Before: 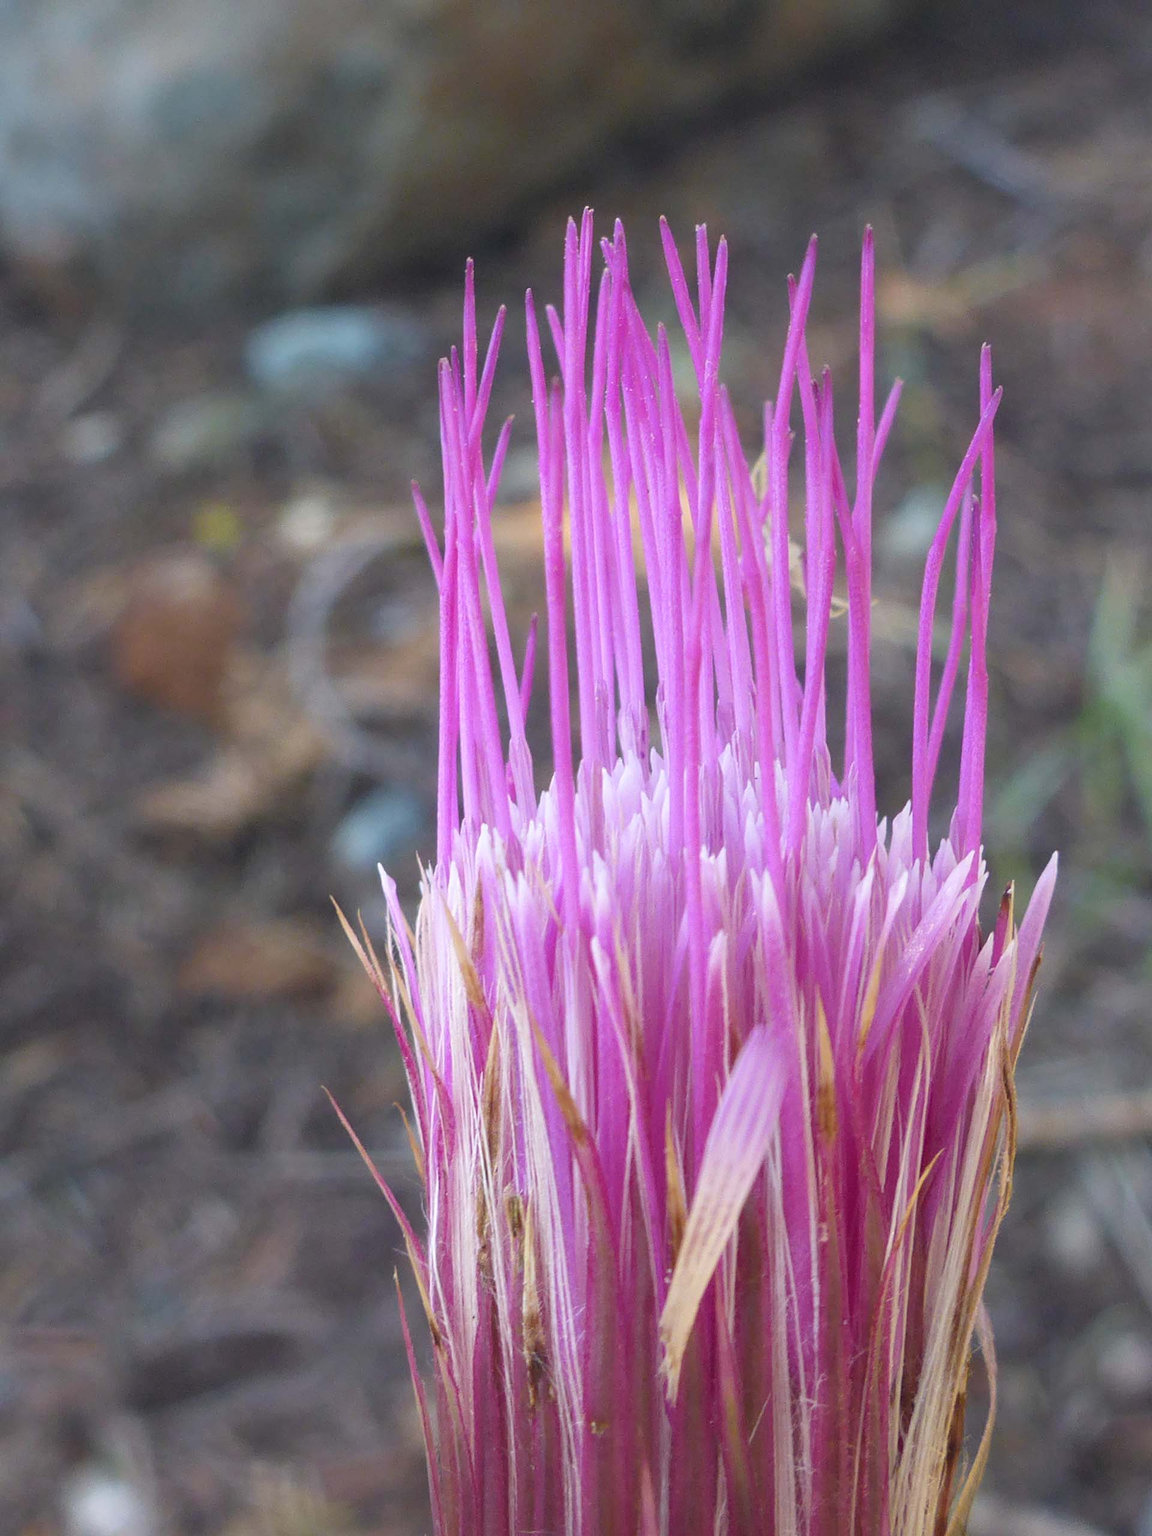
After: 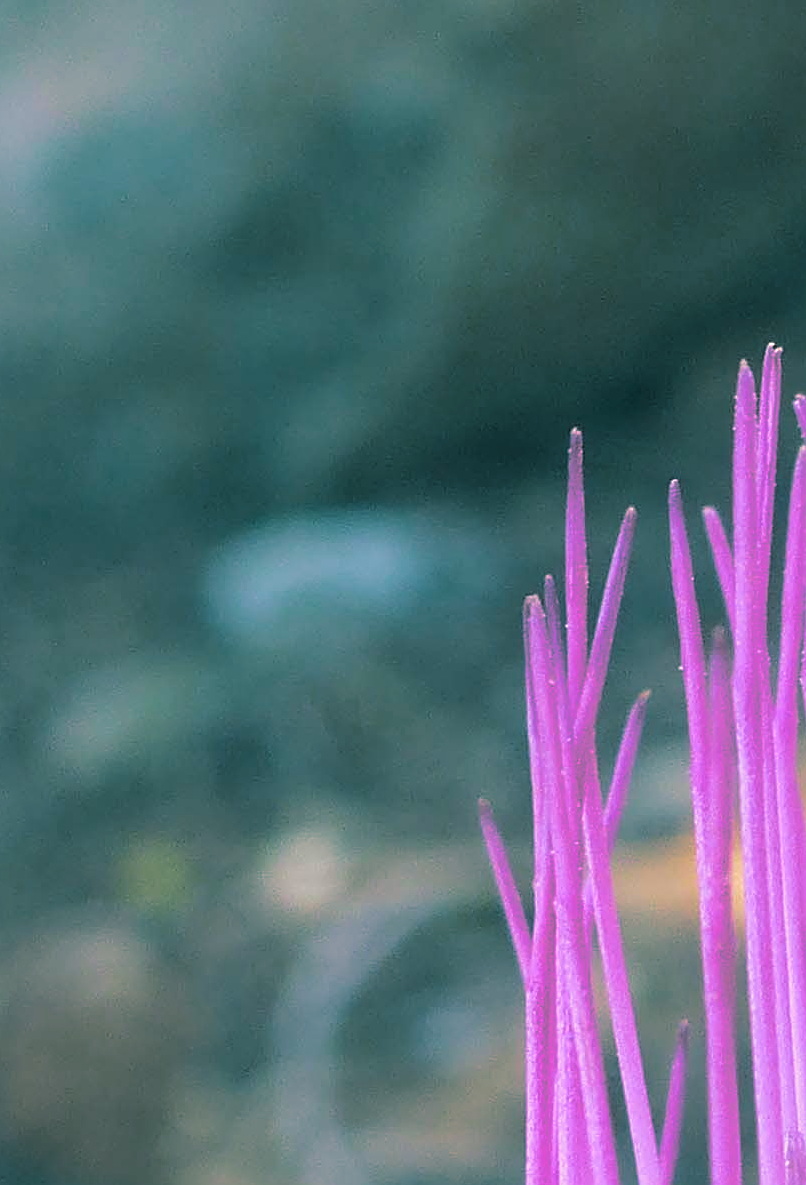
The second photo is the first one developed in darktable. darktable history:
velvia: strength 27%
color balance rgb: on, module defaults
crop and rotate: left 10.817%, top 0.062%, right 47.194%, bottom 53.626%
sharpen: on, module defaults
split-toning: shadows › hue 186.43°, highlights › hue 49.29°, compress 30.29%
